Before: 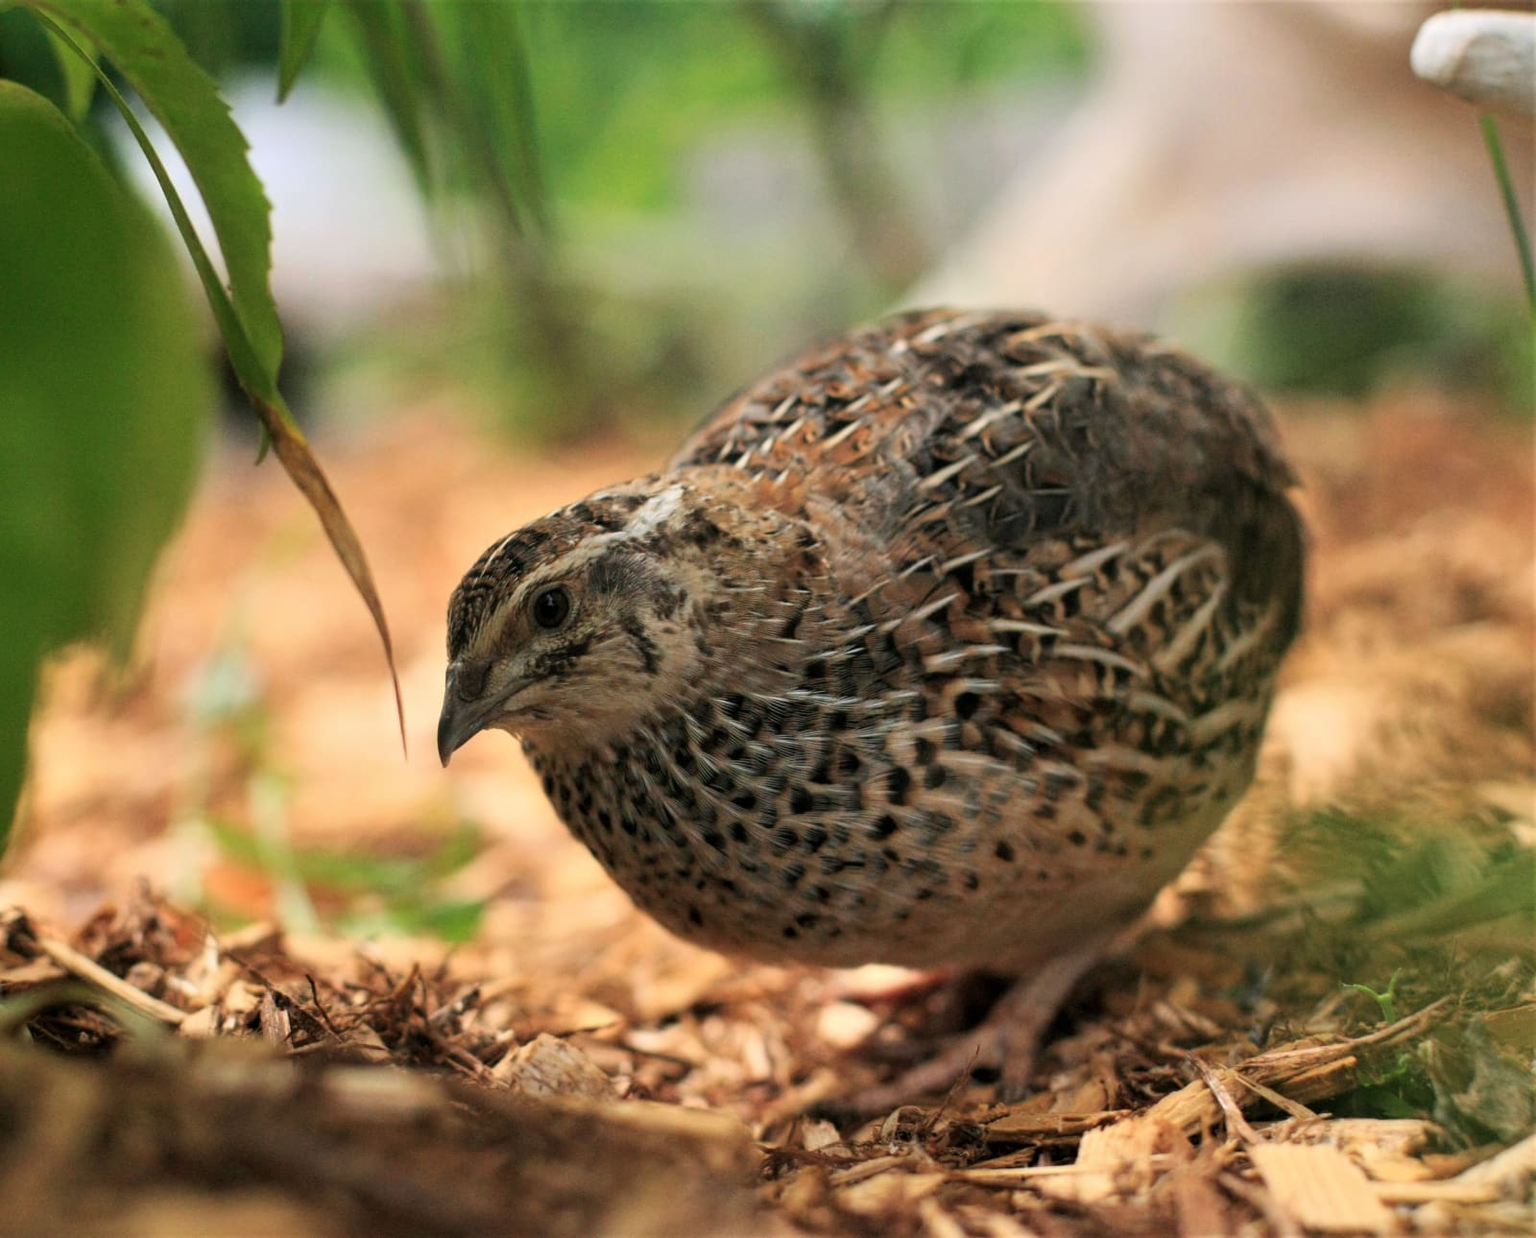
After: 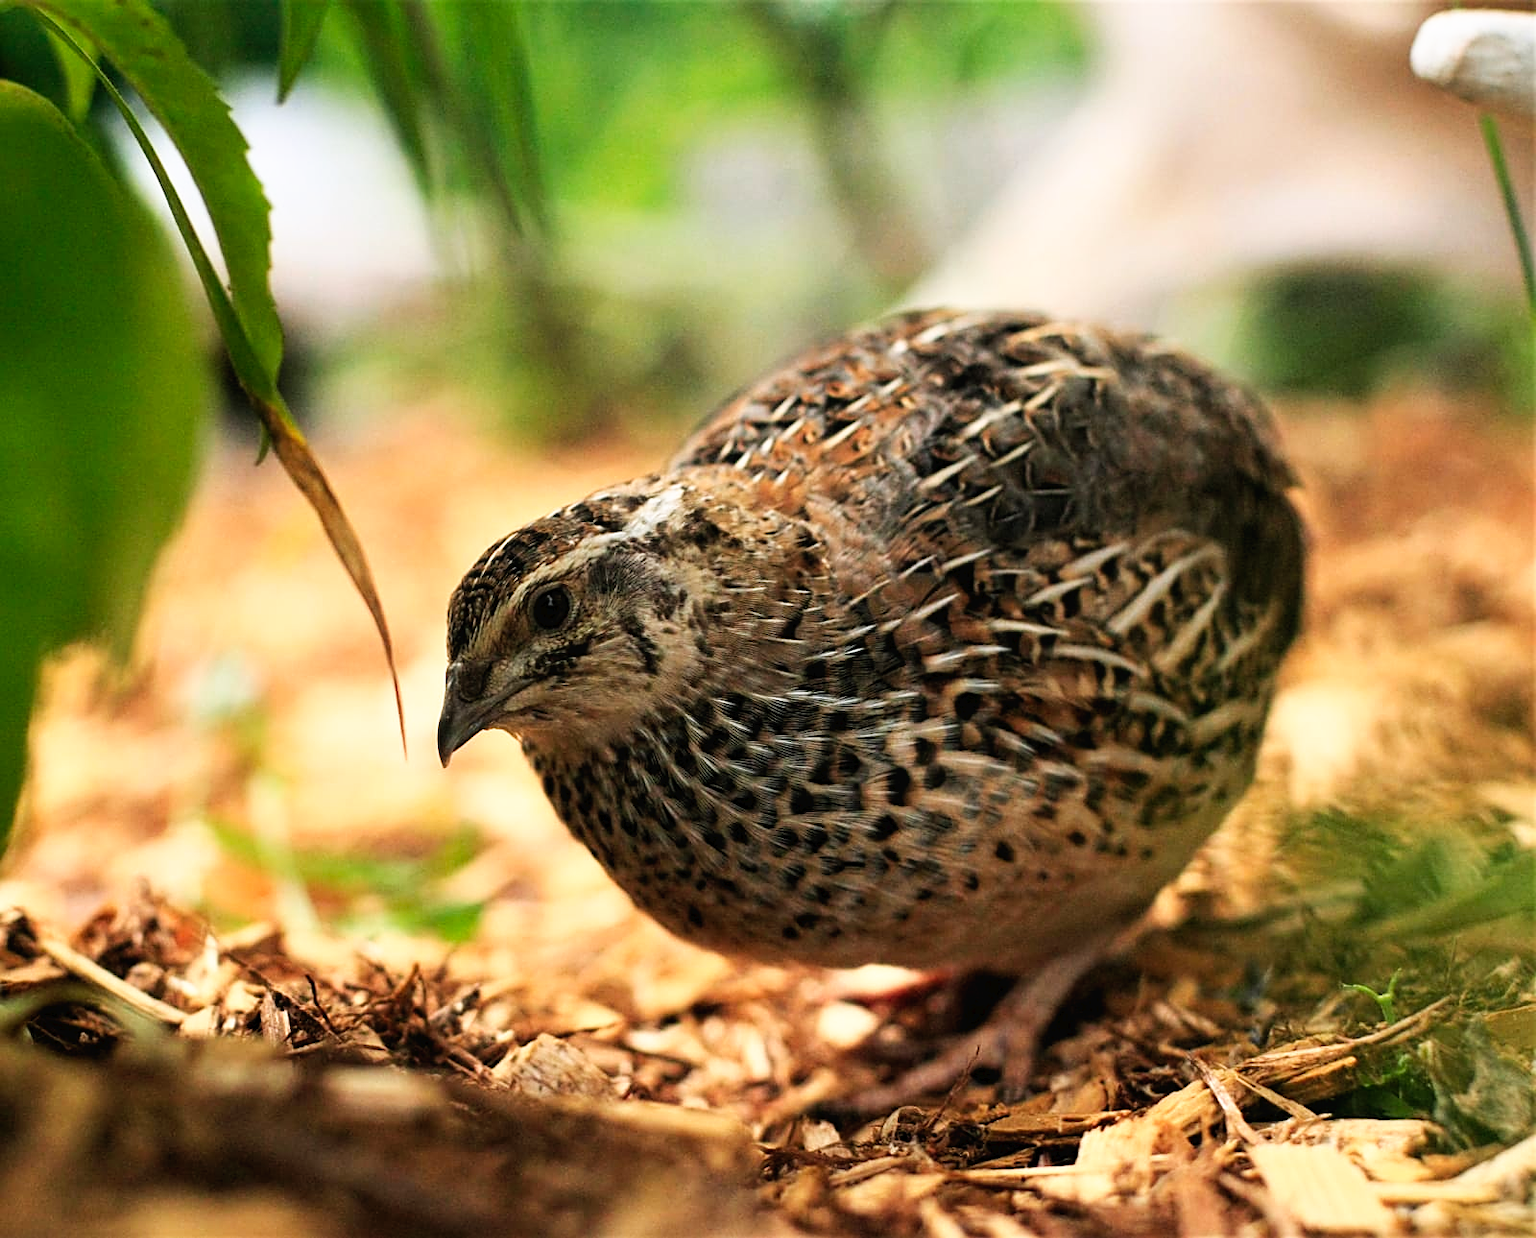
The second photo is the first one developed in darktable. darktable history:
sharpen: on, module defaults
tone curve: curves: ch0 [(0, 0) (0.003, 0.016) (0.011, 0.016) (0.025, 0.016) (0.044, 0.017) (0.069, 0.026) (0.1, 0.044) (0.136, 0.074) (0.177, 0.121) (0.224, 0.183) (0.277, 0.248) (0.335, 0.326) (0.399, 0.413) (0.468, 0.511) (0.543, 0.612) (0.623, 0.717) (0.709, 0.818) (0.801, 0.911) (0.898, 0.979) (1, 1)], preserve colors none
